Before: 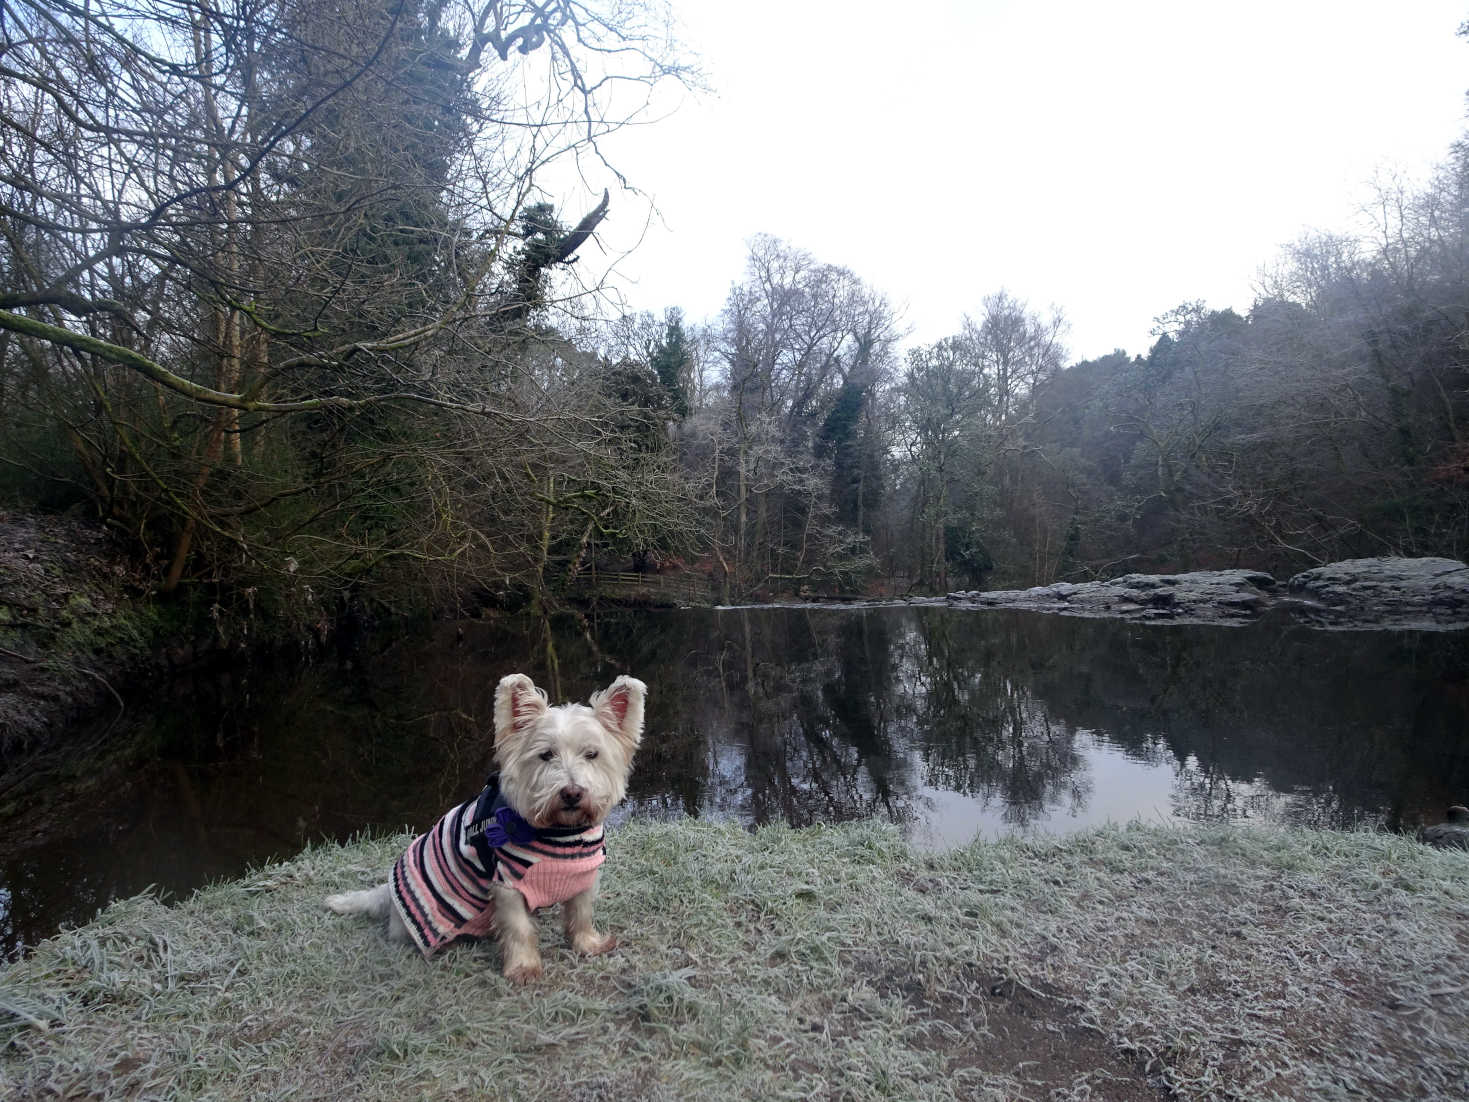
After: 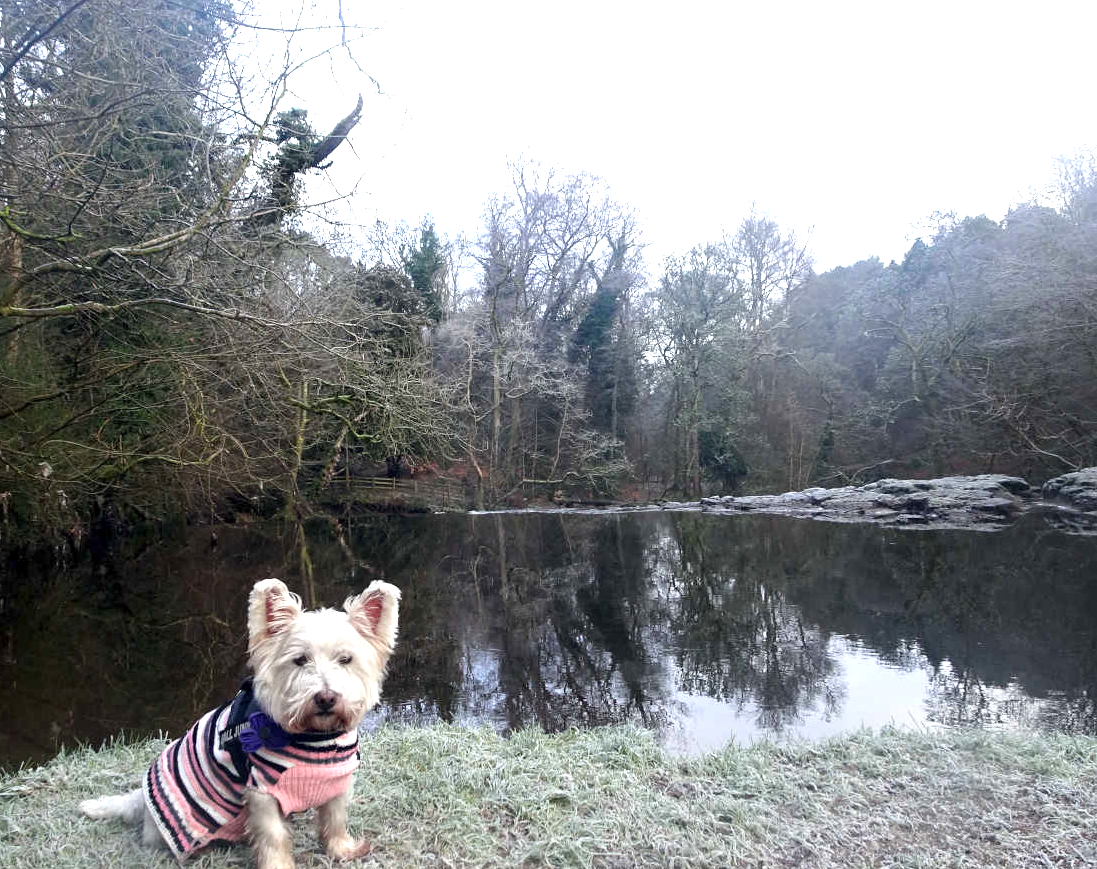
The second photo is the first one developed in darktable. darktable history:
crop: left 16.81%, top 8.661%, right 8.464%, bottom 12.47%
exposure: exposure 1.073 EV, compensate highlight preservation false
color correction: highlights b* 0.012, saturation 0.985
